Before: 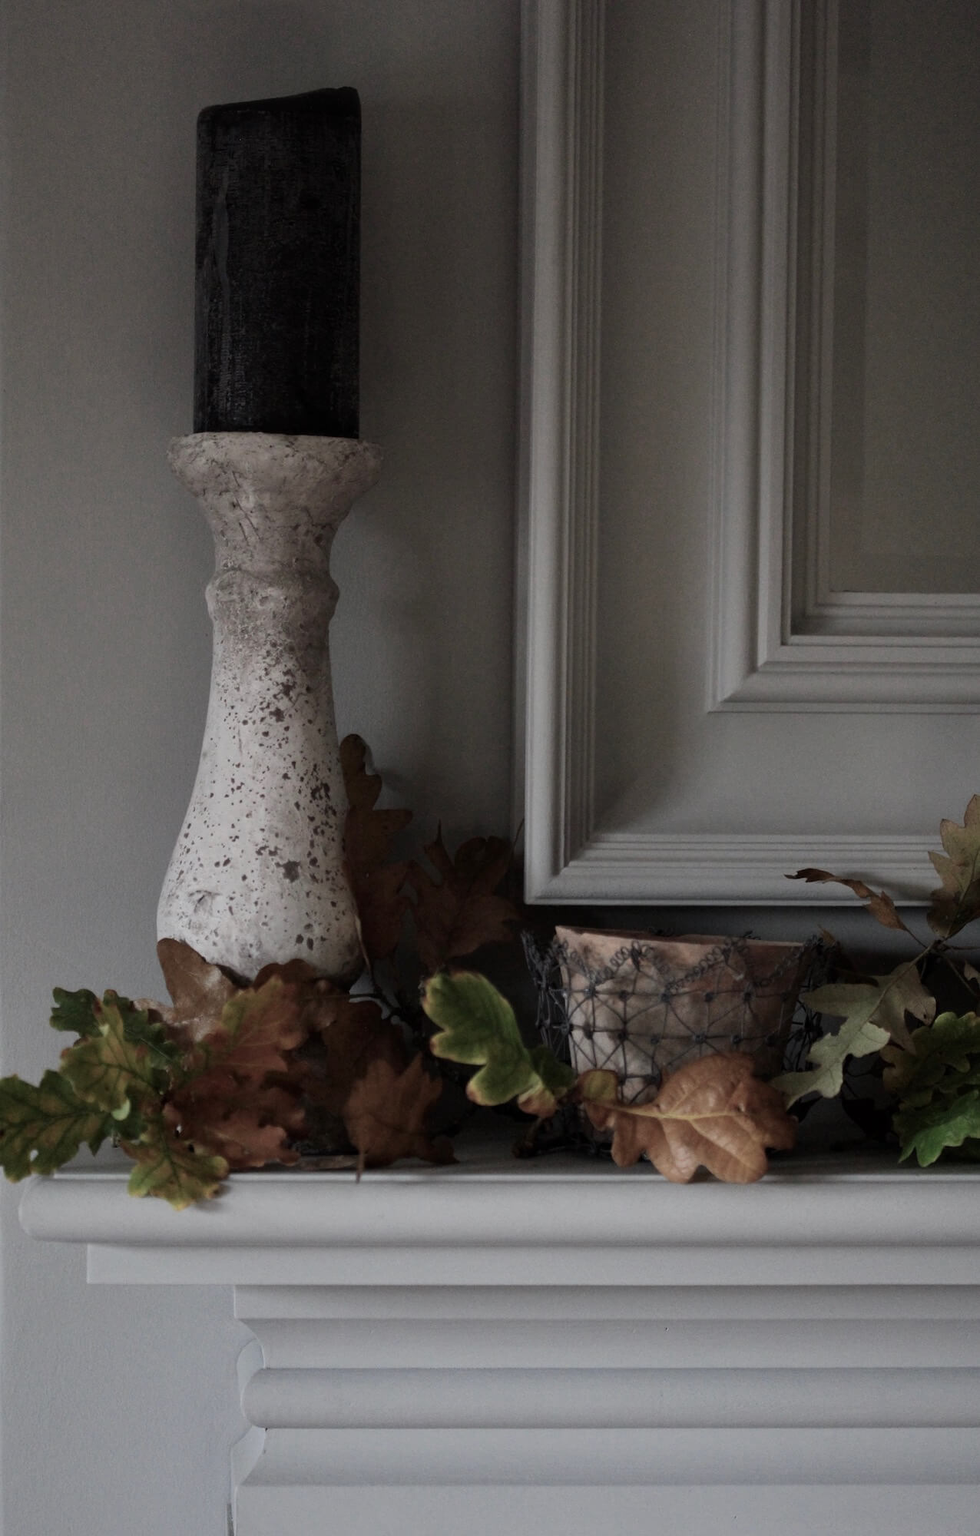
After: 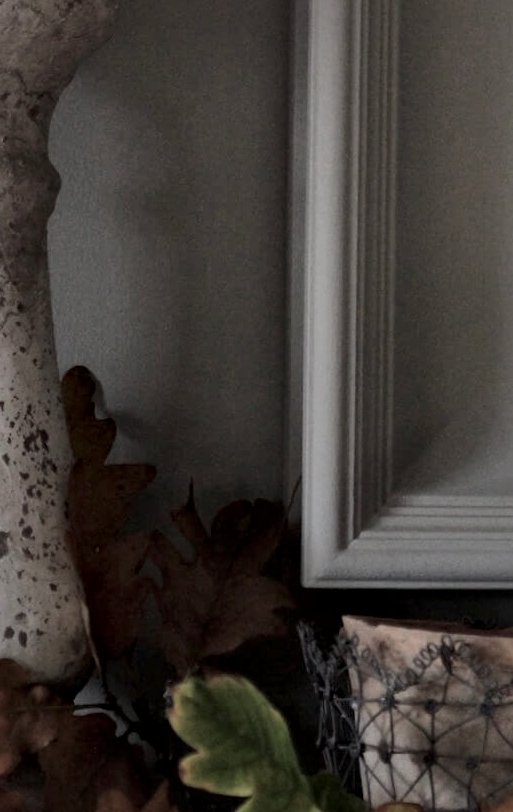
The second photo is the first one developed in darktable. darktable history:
crop: left 29.9%, top 29.533%, right 29.839%, bottom 29.866%
local contrast: mode bilateral grid, contrast 19, coarseness 50, detail 150%, midtone range 0.2
